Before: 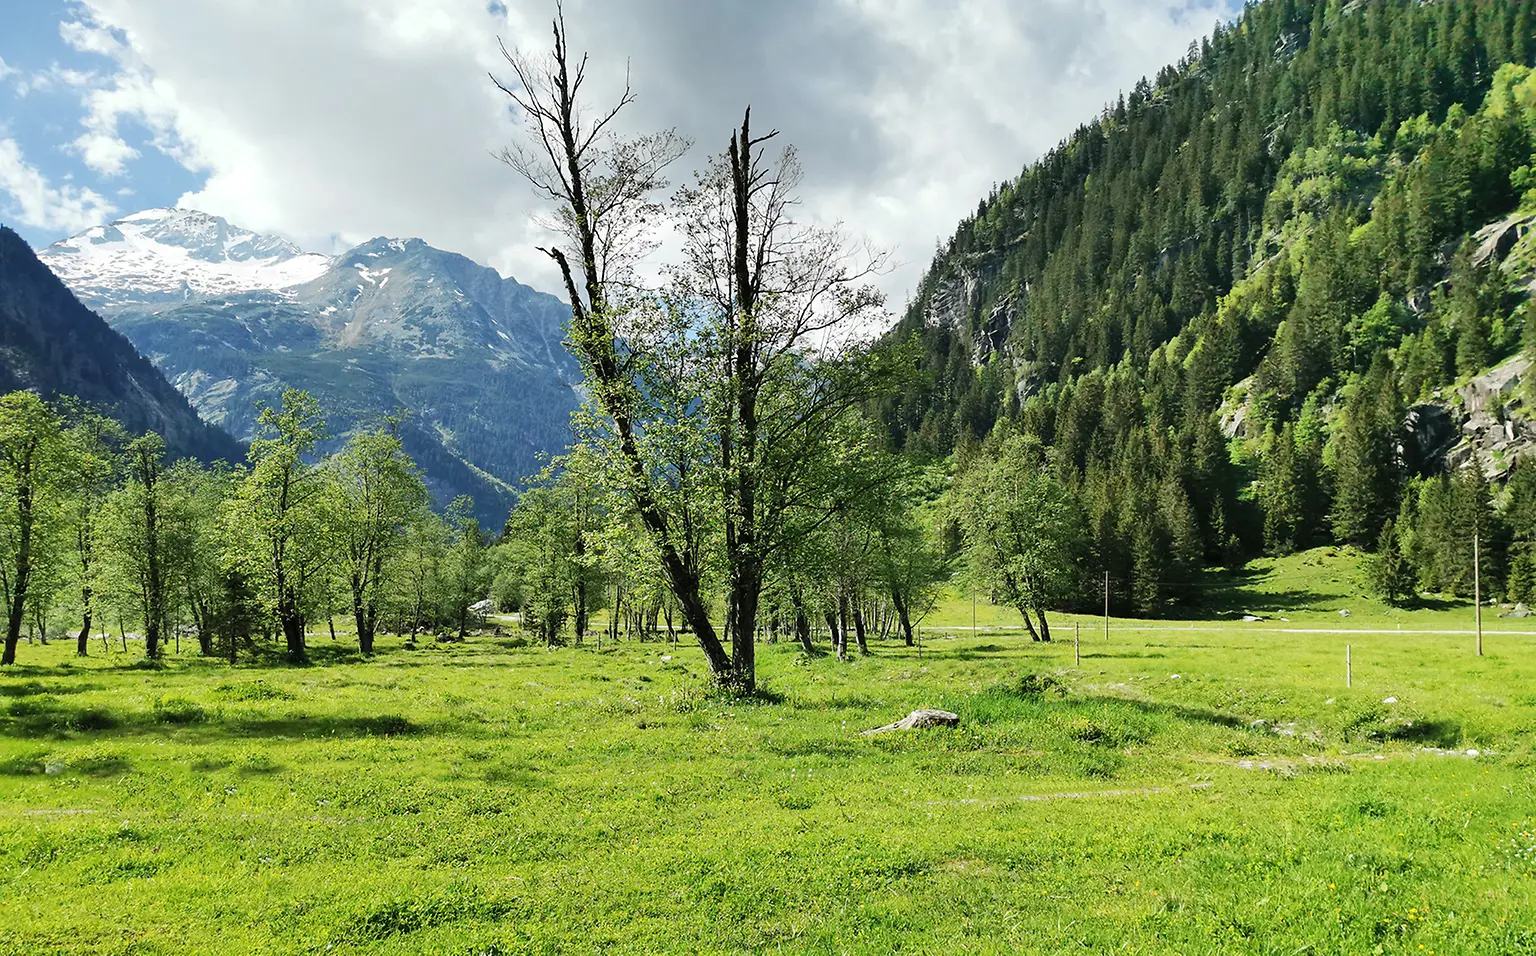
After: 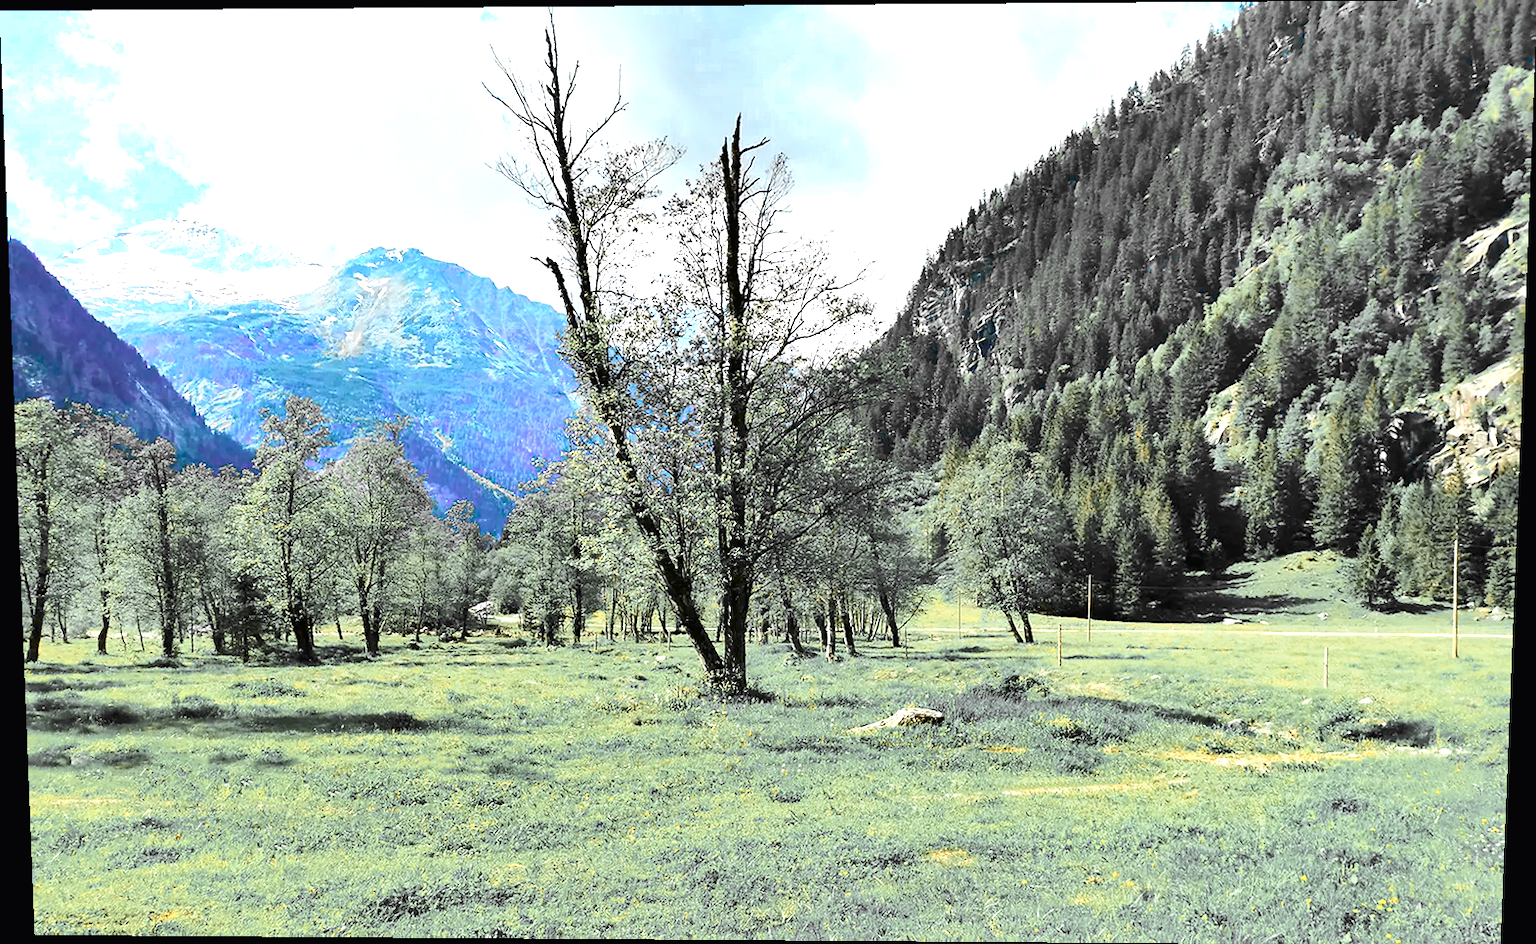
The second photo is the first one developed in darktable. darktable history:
rotate and perspective: lens shift (vertical) 0.048, lens shift (horizontal) -0.024, automatic cropping off
exposure: black level correction -0.001, exposure 0.9 EV, compensate exposure bias true, compensate highlight preservation false
tone curve: curves: ch0 [(0, 0.013) (0.054, 0.018) (0.205, 0.191) (0.289, 0.292) (0.39, 0.424) (0.493, 0.551) (0.666, 0.743) (0.795, 0.841) (1, 0.998)]; ch1 [(0, 0) (0.385, 0.343) (0.439, 0.415) (0.494, 0.495) (0.501, 0.501) (0.51, 0.509) (0.54, 0.552) (0.586, 0.614) (0.66, 0.706) (0.783, 0.804) (1, 1)]; ch2 [(0, 0) (0.32, 0.281) (0.403, 0.399) (0.441, 0.428) (0.47, 0.469) (0.498, 0.496) (0.524, 0.538) (0.566, 0.579) (0.633, 0.665) (0.7, 0.711) (1, 1)], color space Lab, independent channels, preserve colors none
shadows and highlights: shadows 25, highlights -48, soften with gaussian
color zones: curves: ch0 [(0, 0.363) (0.128, 0.373) (0.25, 0.5) (0.402, 0.407) (0.521, 0.525) (0.63, 0.559) (0.729, 0.662) (0.867, 0.471)]; ch1 [(0, 0.515) (0.136, 0.618) (0.25, 0.5) (0.378, 0) (0.516, 0) (0.622, 0.593) (0.737, 0.819) (0.87, 0.593)]; ch2 [(0, 0.529) (0.128, 0.471) (0.282, 0.451) (0.386, 0.662) (0.516, 0.525) (0.633, 0.554) (0.75, 0.62) (0.875, 0.441)]
